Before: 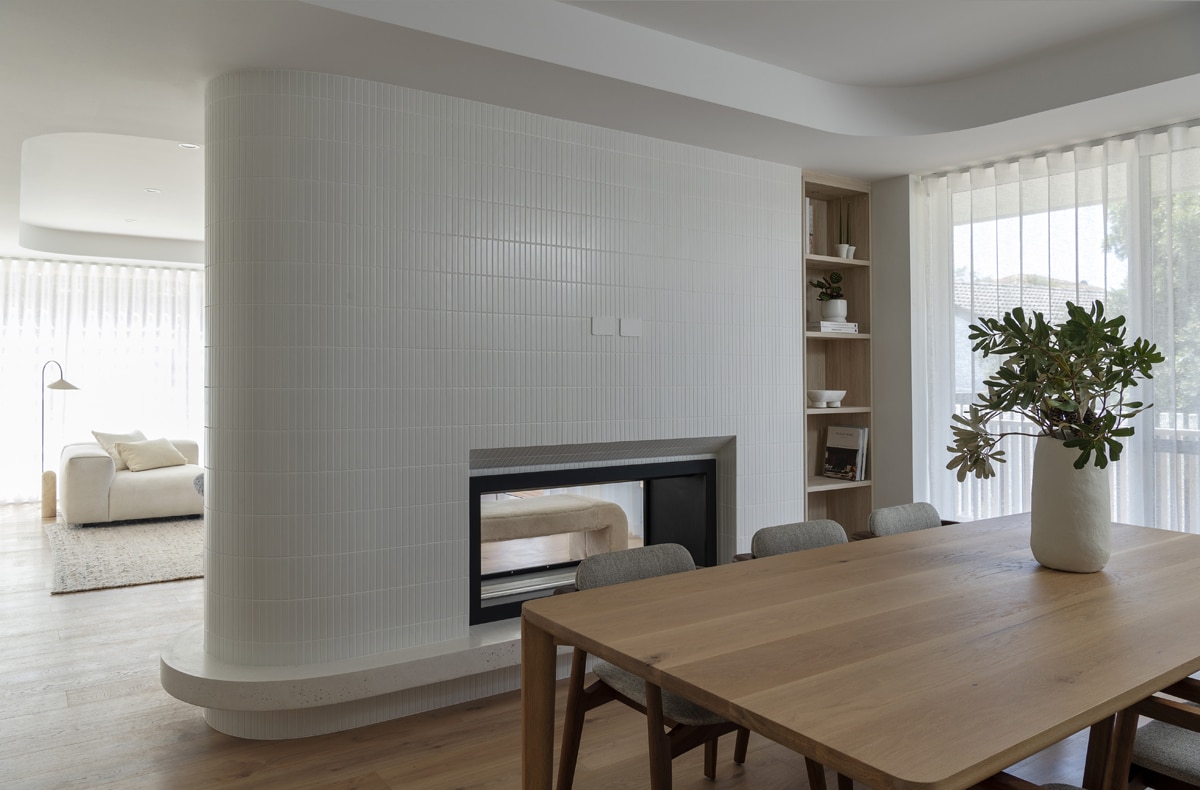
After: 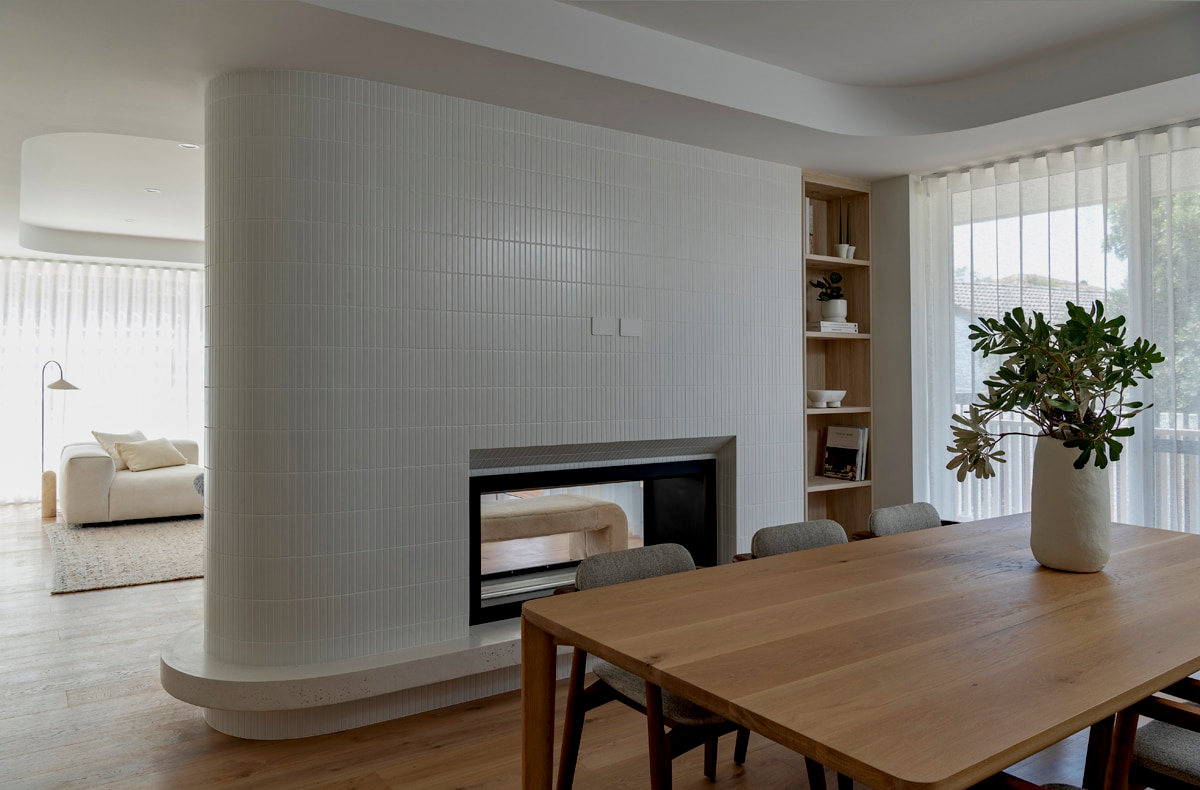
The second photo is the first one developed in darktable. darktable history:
haze removal: compatibility mode true, adaptive false
exposure: black level correction 0.006, exposure -0.221 EV, compensate exposure bias true, compensate highlight preservation false
